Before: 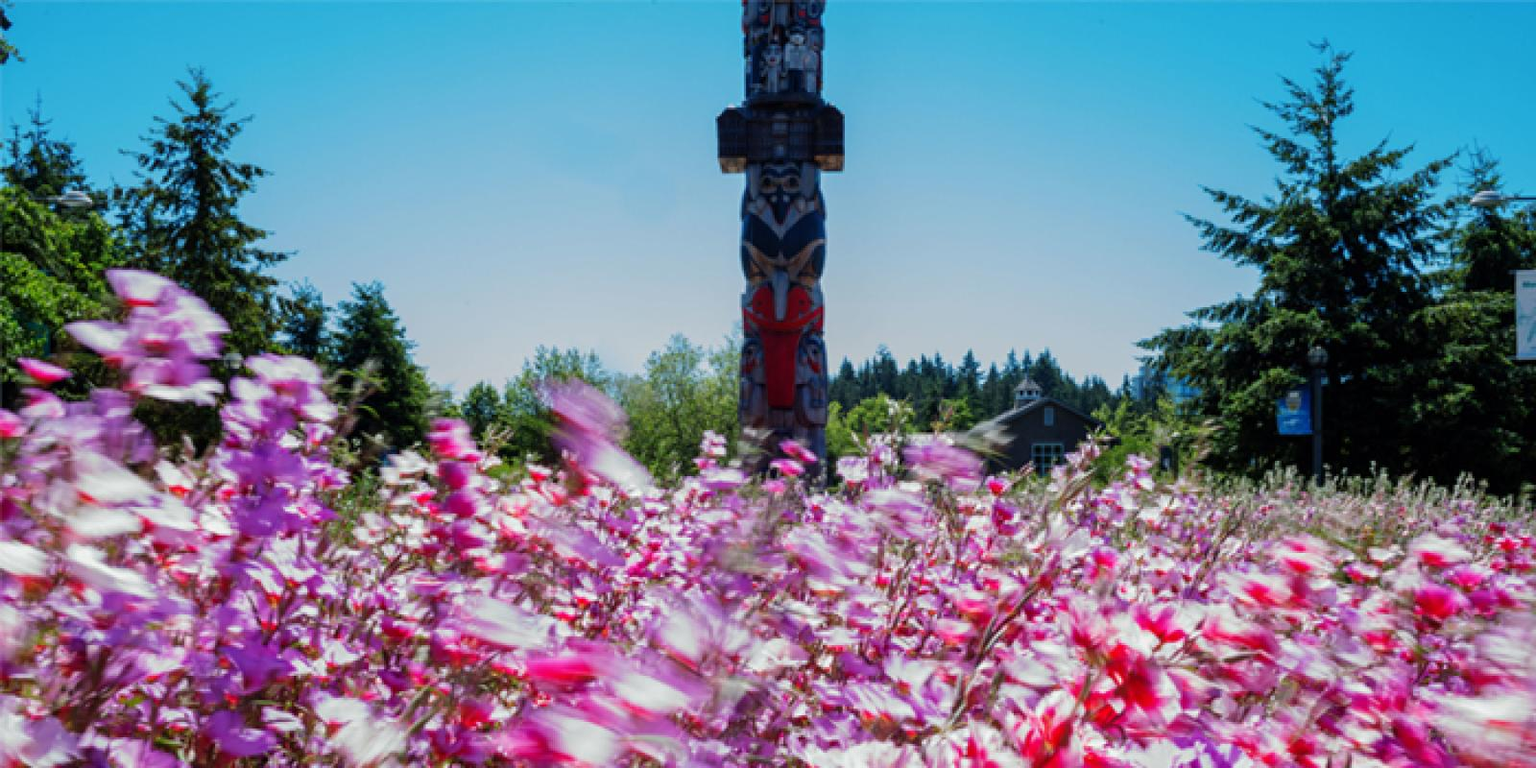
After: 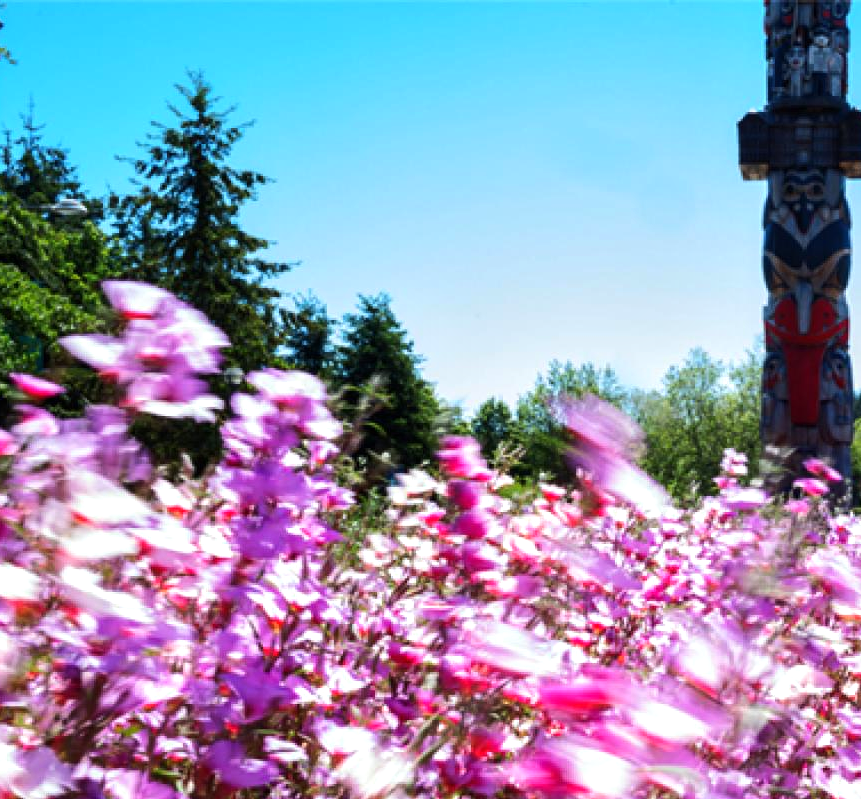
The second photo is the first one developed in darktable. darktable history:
crop: left 0.587%, right 45.588%, bottom 0.086%
tone equalizer: -8 EV 0.001 EV, -7 EV -0.002 EV, -6 EV 0.002 EV, -5 EV -0.03 EV, -4 EV -0.116 EV, -3 EV -0.169 EV, -2 EV 0.24 EV, -1 EV 0.702 EV, +0 EV 0.493 EV
